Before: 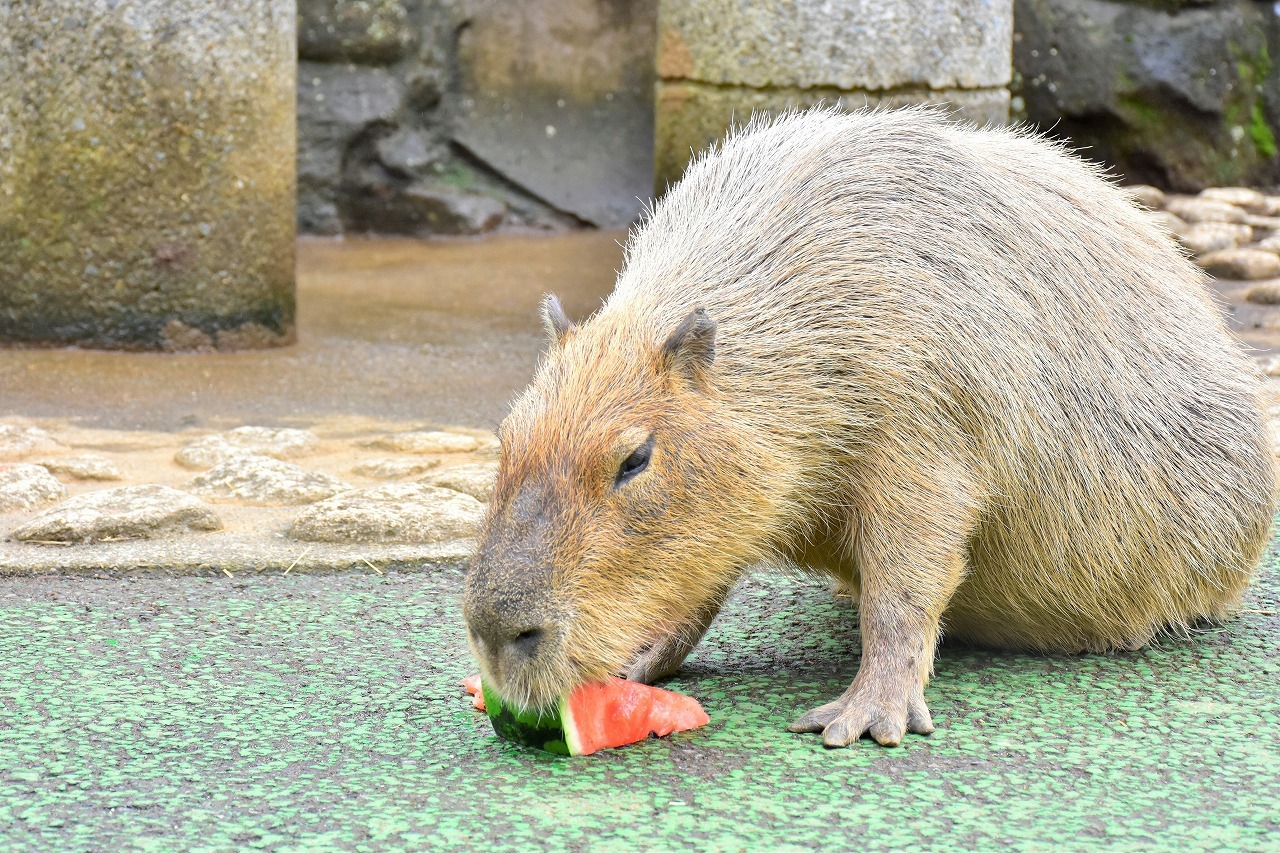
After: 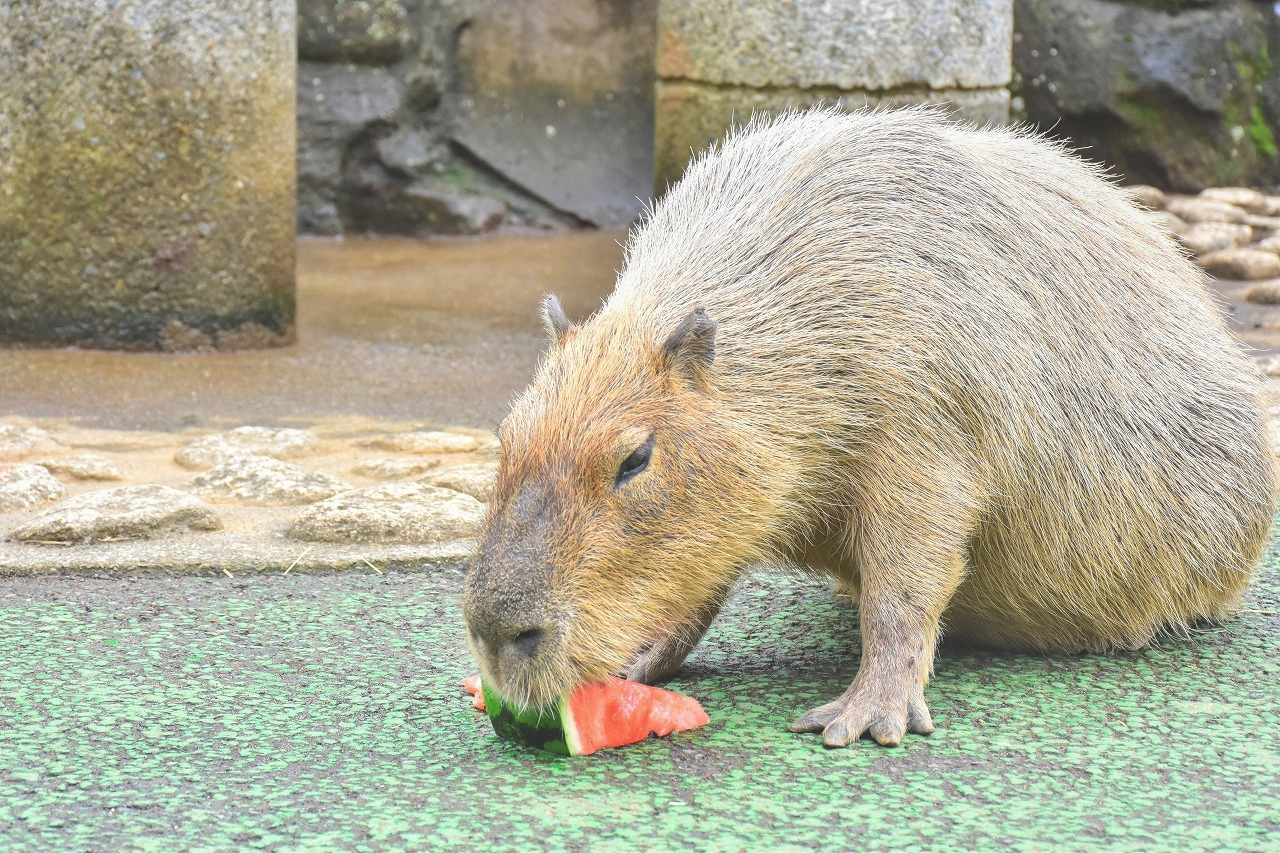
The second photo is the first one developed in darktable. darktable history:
local contrast: detail 110%
exposure: black level correction -0.023, exposure -0.039 EV, compensate highlight preservation false
